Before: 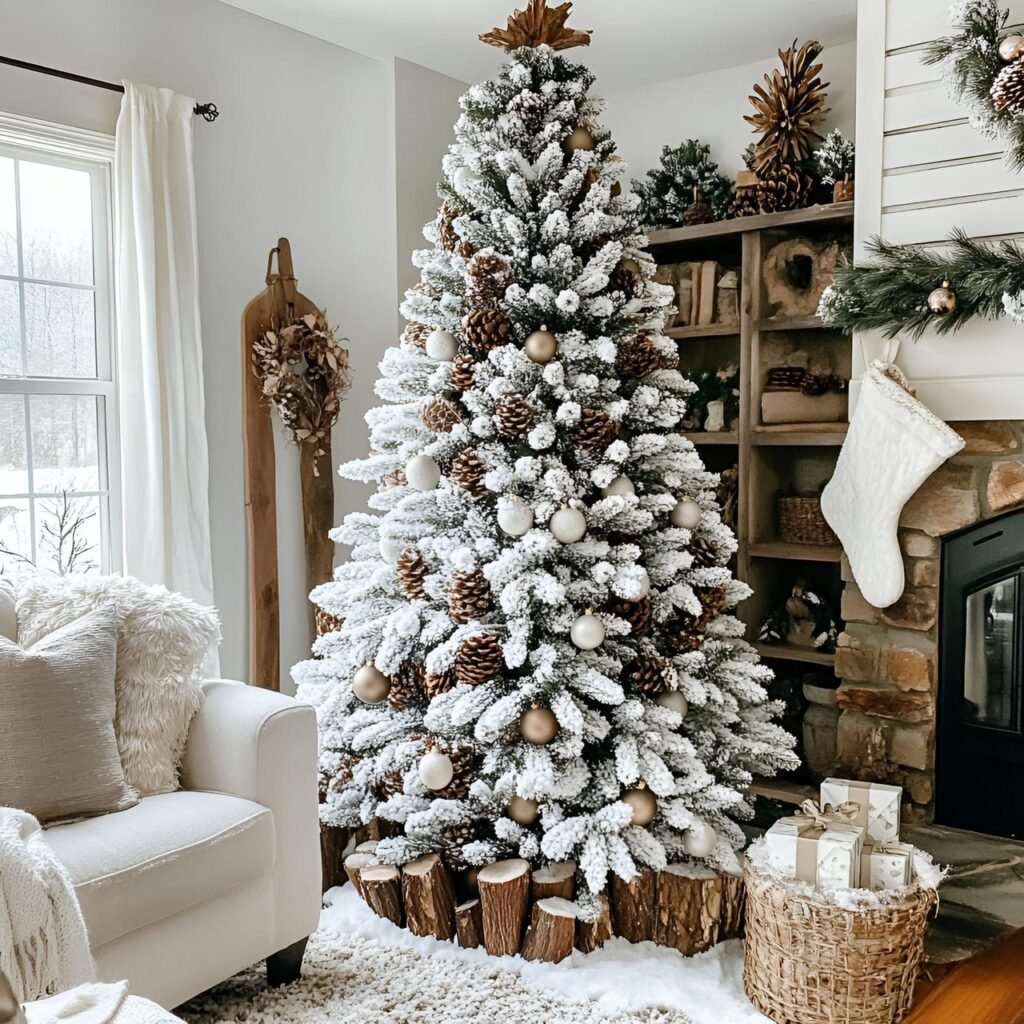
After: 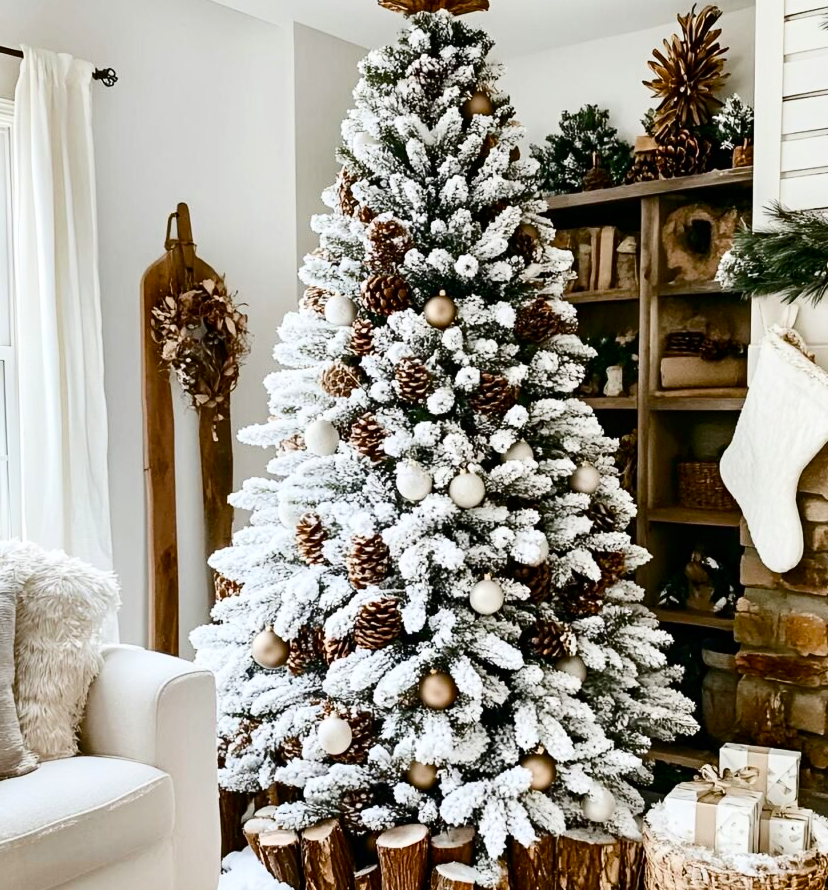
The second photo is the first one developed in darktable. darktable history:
color balance rgb: perceptual saturation grading › global saturation 35%, perceptual saturation grading › highlights -30%, perceptual saturation grading › shadows 35%, perceptual brilliance grading › global brilliance 3%, perceptual brilliance grading › highlights -3%, perceptual brilliance grading › shadows 3%
contrast brightness saturation: contrast 0.28
crop: left 9.929%, top 3.475%, right 9.188%, bottom 9.529%
